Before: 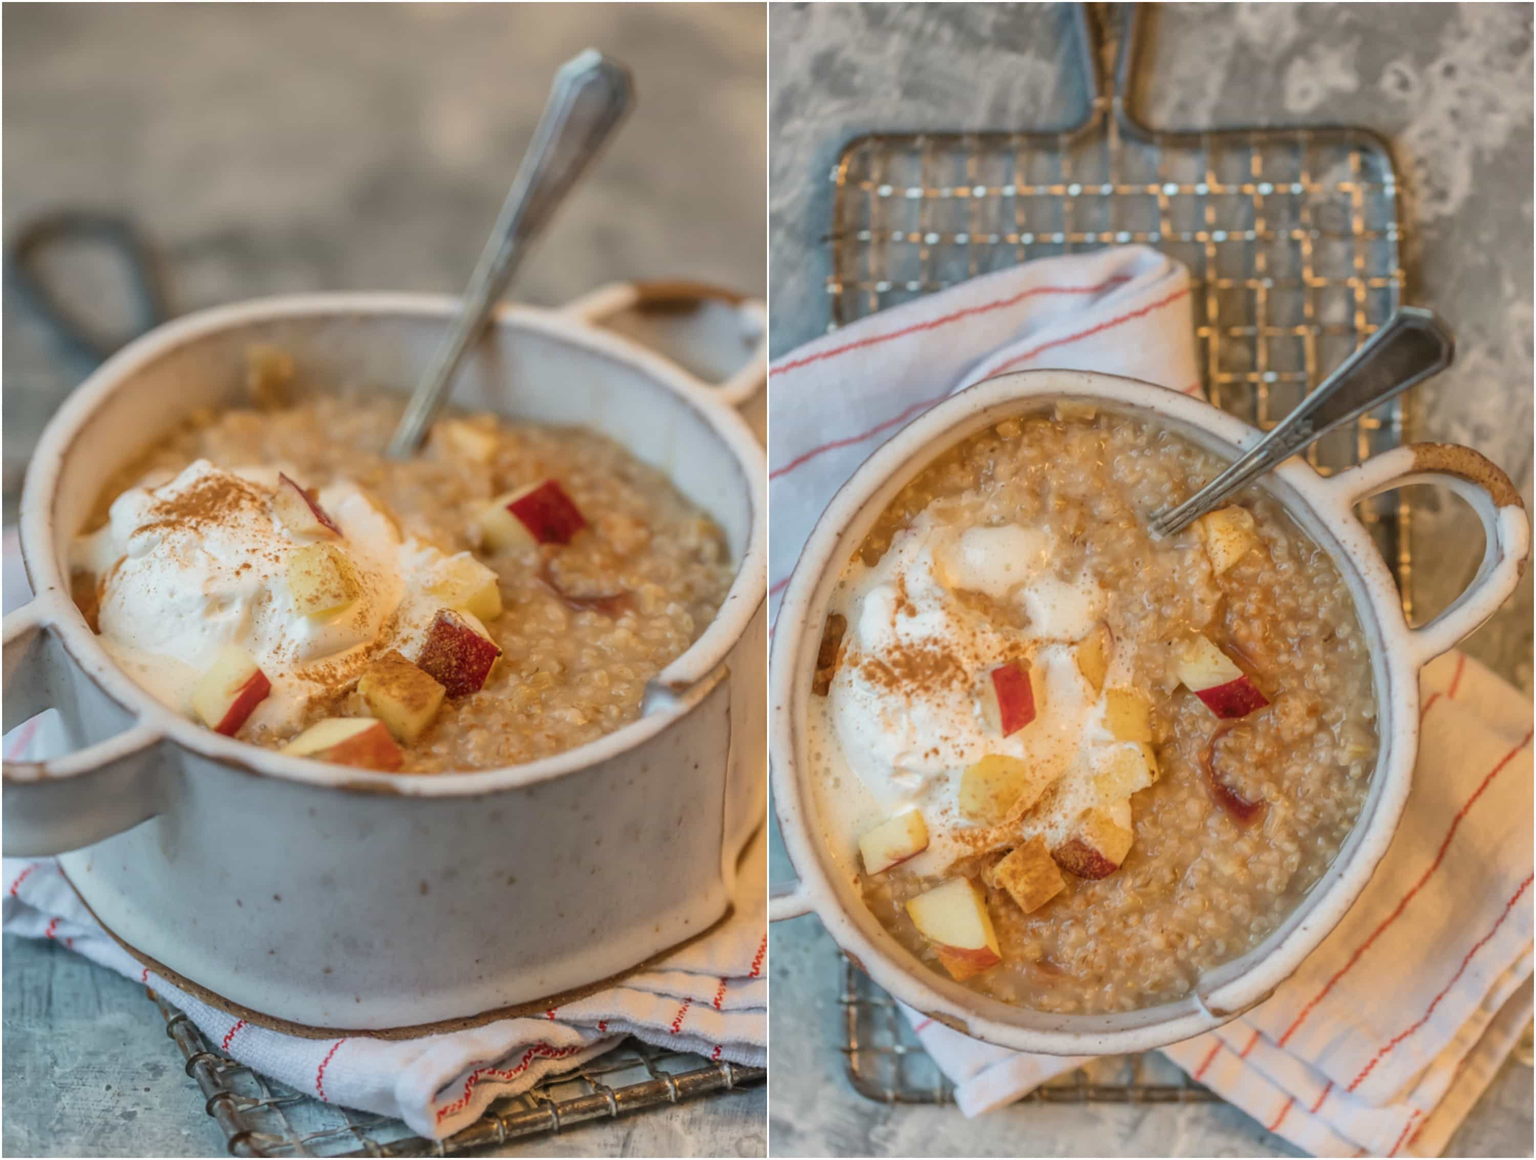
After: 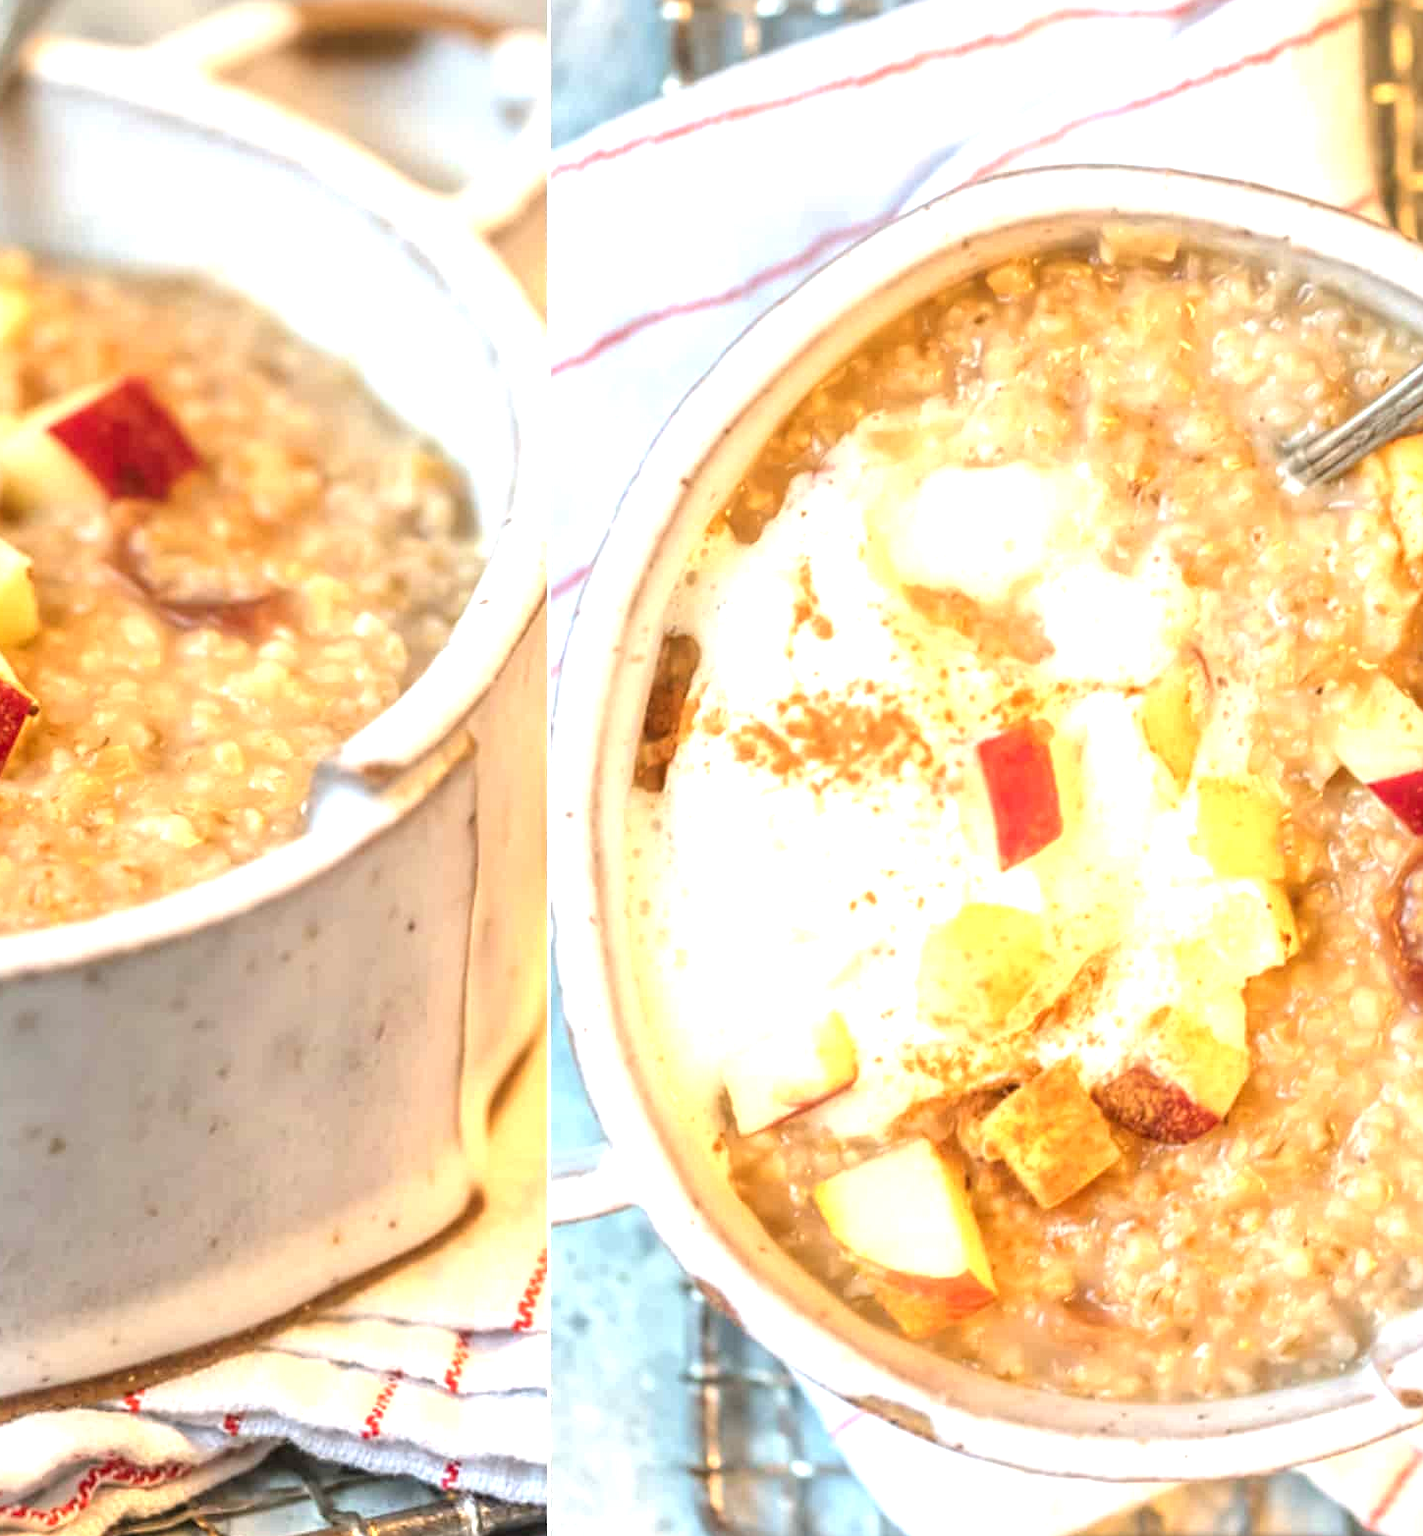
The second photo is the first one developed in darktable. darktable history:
crop: left 31.368%, top 24.432%, right 20.302%, bottom 6.488%
exposure: black level correction 0, exposure 1.472 EV, compensate highlight preservation false
color zones: curves: ch1 [(0, 0.469) (0.01, 0.469) (0.12, 0.446) (0.248, 0.469) (0.5, 0.5) (0.748, 0.5) (0.99, 0.469) (1, 0.469)], mix -136.5%
local contrast: highlights 104%, shadows 100%, detail 119%, midtone range 0.2
